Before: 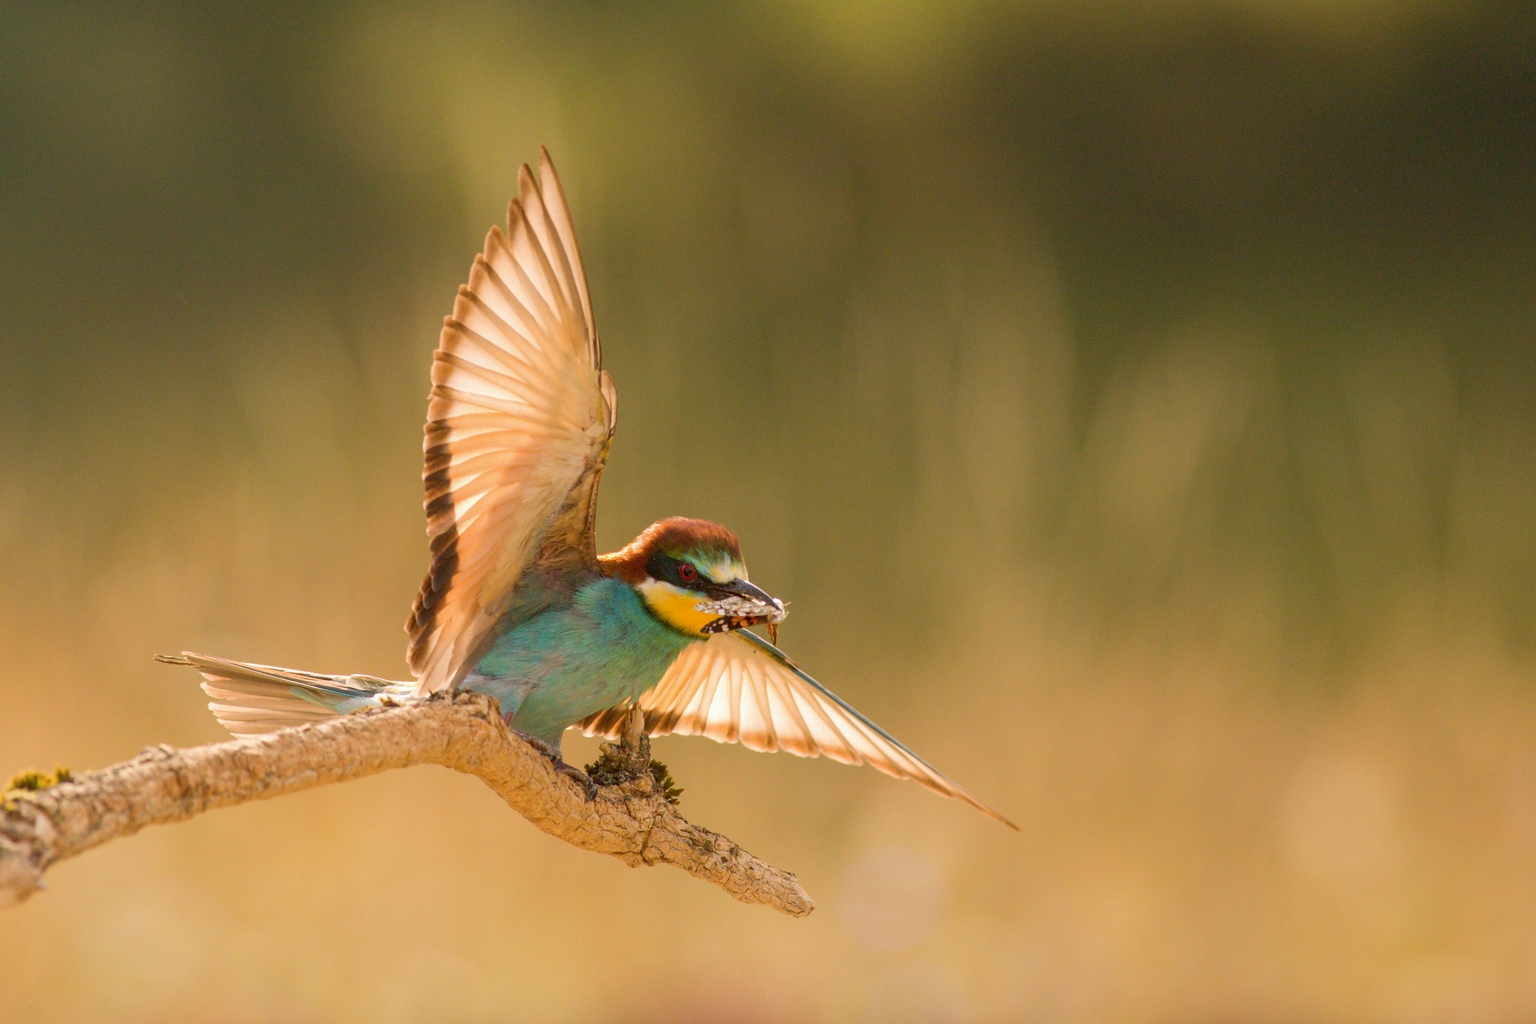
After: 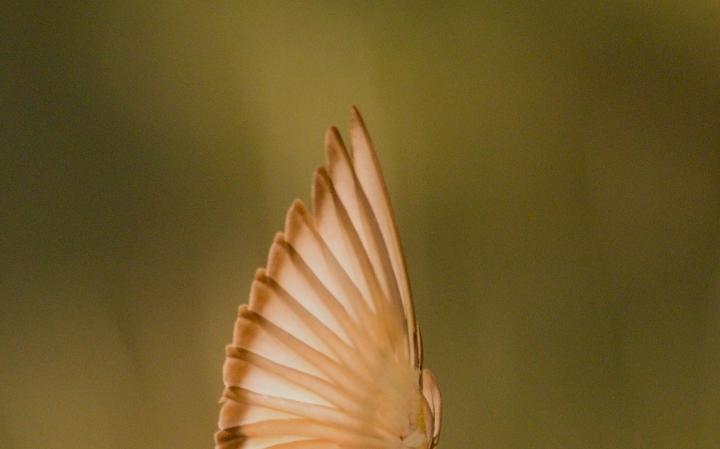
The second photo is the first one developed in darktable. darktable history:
base curve: preserve colors none
crop: left 15.713%, top 5.442%, right 44.27%, bottom 57.104%
exposure: black level correction 0.011, exposure -0.474 EV, compensate exposure bias true, compensate highlight preservation false
